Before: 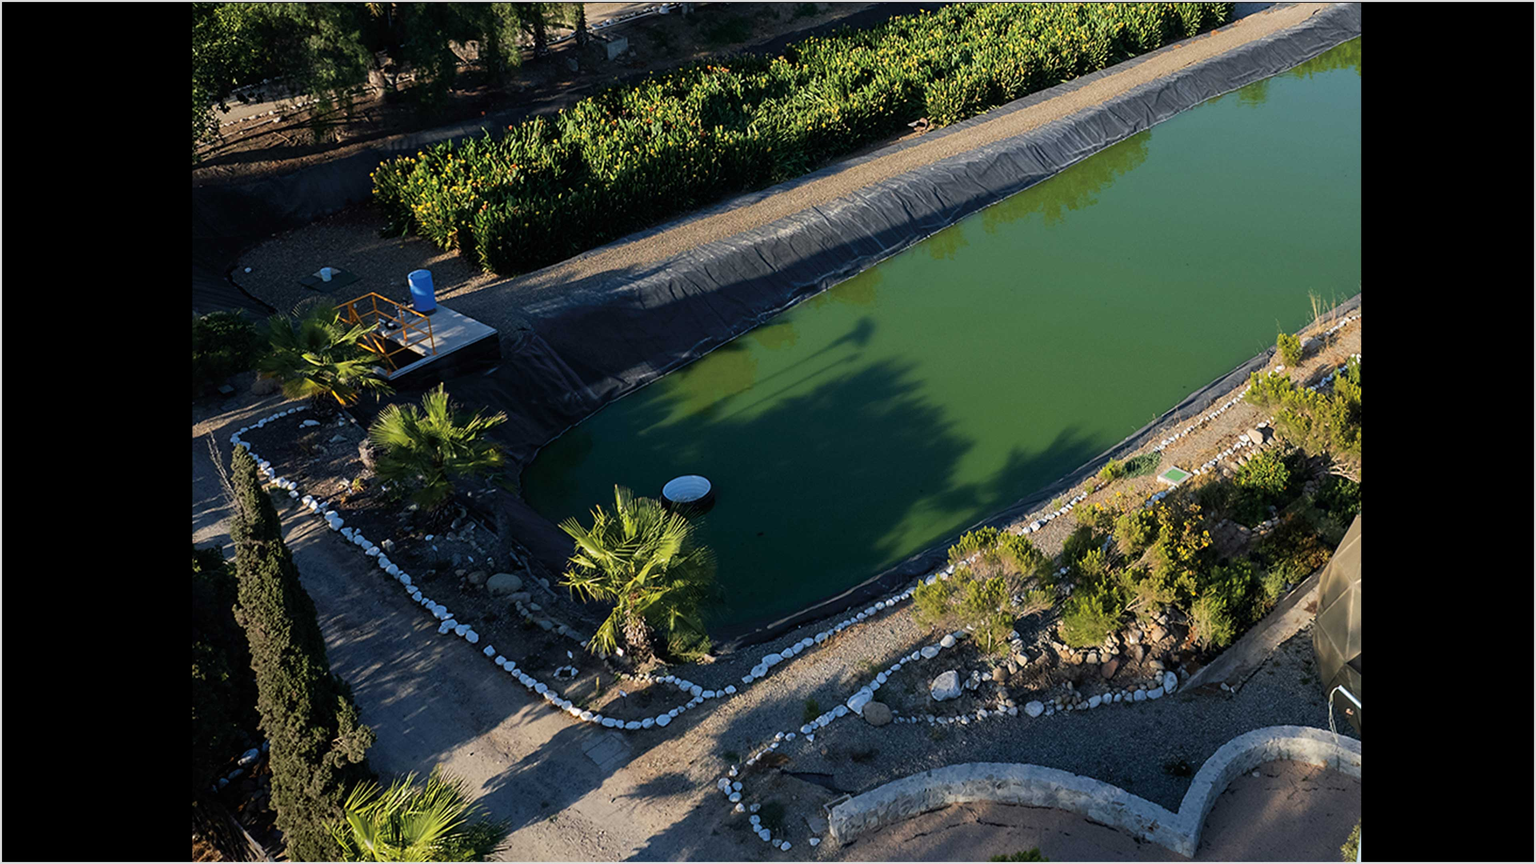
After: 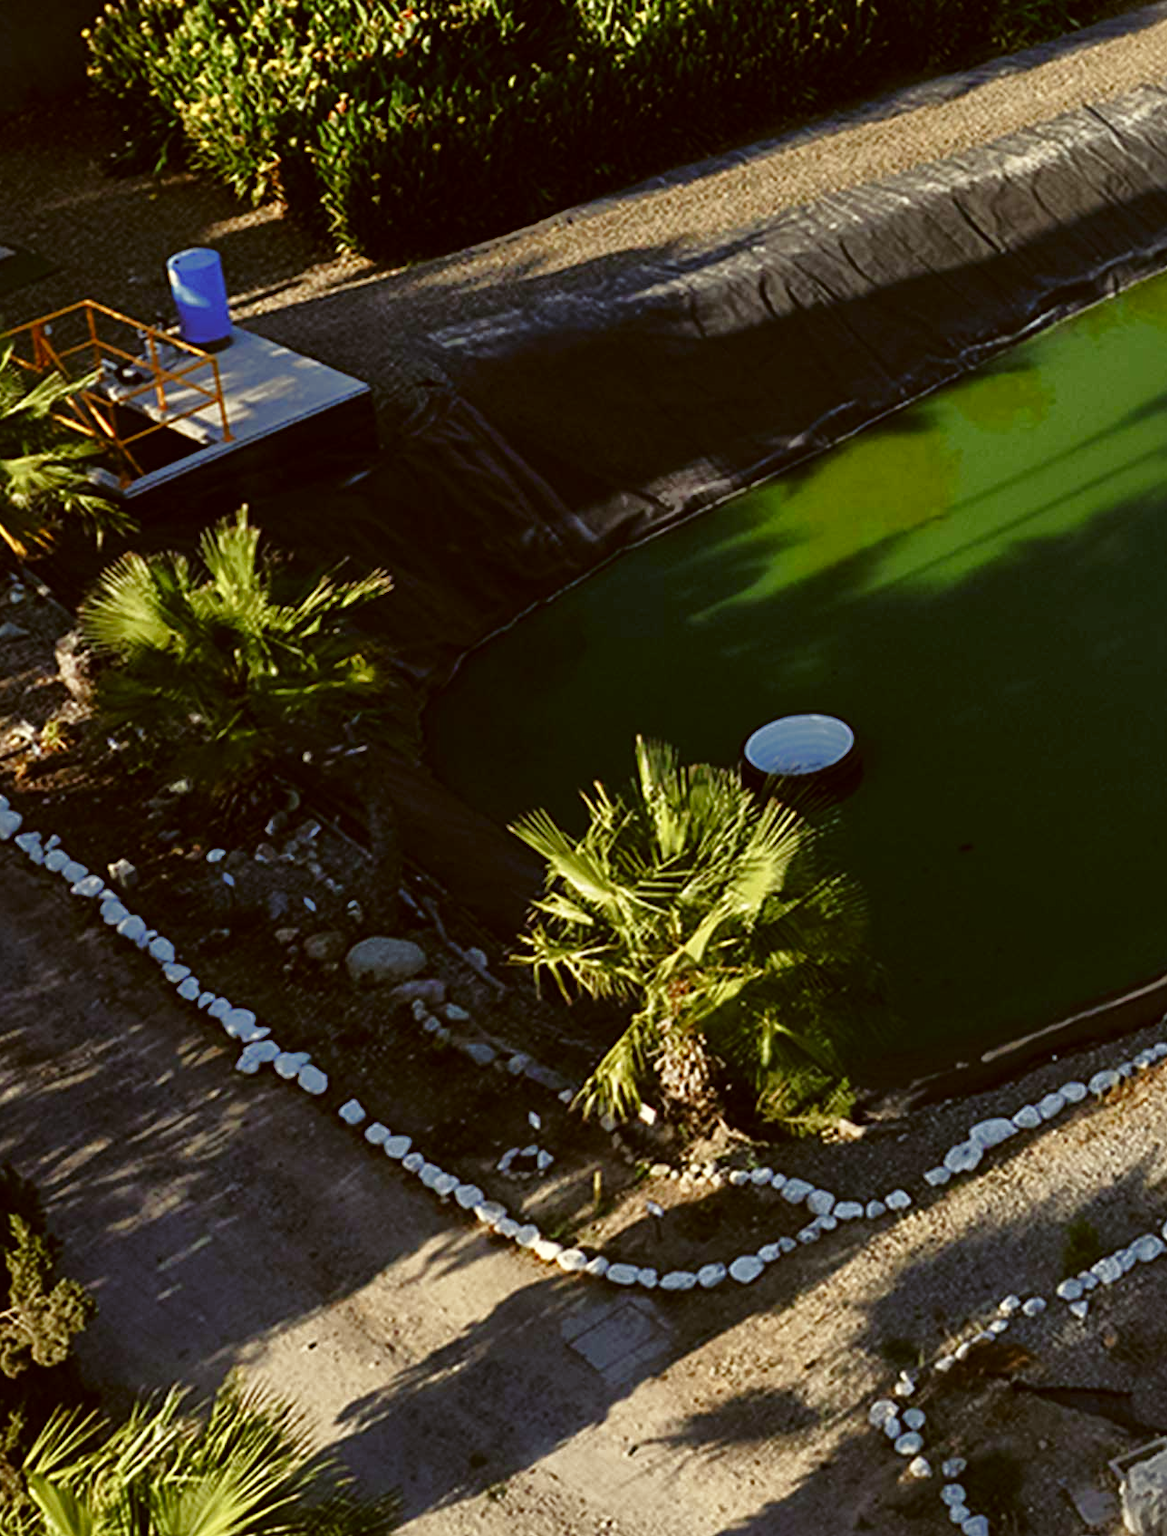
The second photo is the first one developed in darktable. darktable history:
color balance rgb: perceptual saturation grading › highlights -31.88%, perceptual saturation grading › mid-tones 5.8%, perceptual saturation grading › shadows 18.12%, perceptual brilliance grading › highlights 3.62%, perceptual brilliance grading › mid-tones -18.12%, perceptual brilliance grading › shadows -41.3%
color balance: mode lift, gamma, gain (sRGB), lift [1, 1.049, 1, 1]
crop and rotate: left 21.77%, top 18.528%, right 44.676%, bottom 2.997%
base curve: curves: ch0 [(0, 0) (0.028, 0.03) (0.121, 0.232) (0.46, 0.748) (0.859, 0.968) (1, 1)], preserve colors none
color correction: highlights a* -1.43, highlights b* 10.12, shadows a* 0.395, shadows b* 19.35
shadows and highlights: on, module defaults
